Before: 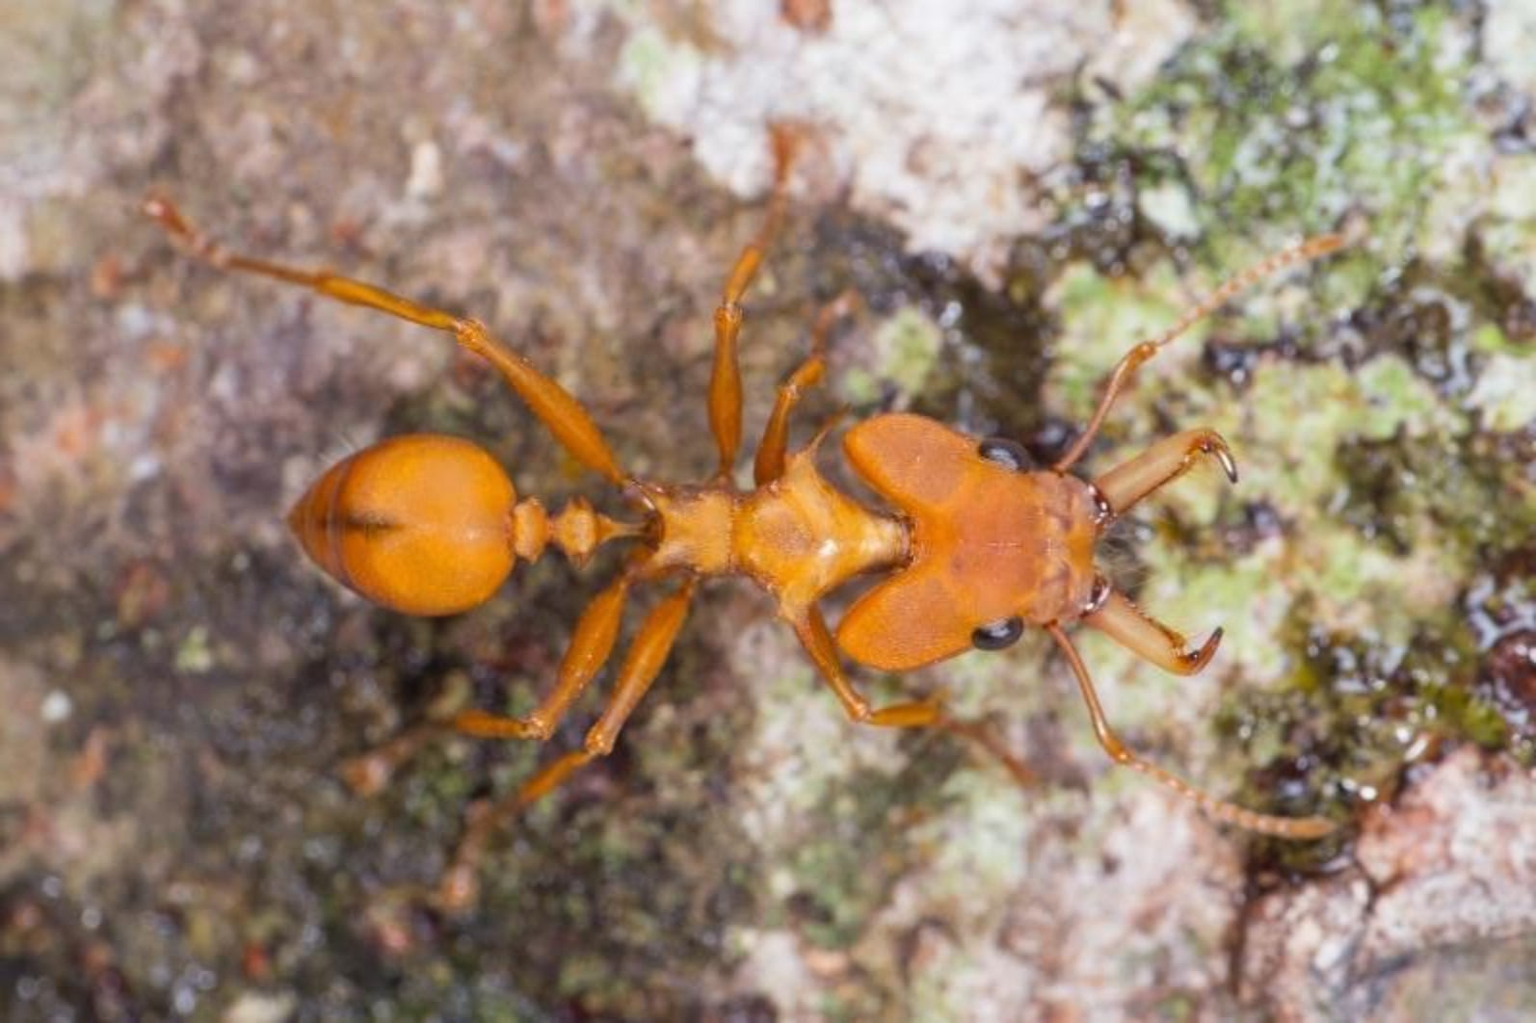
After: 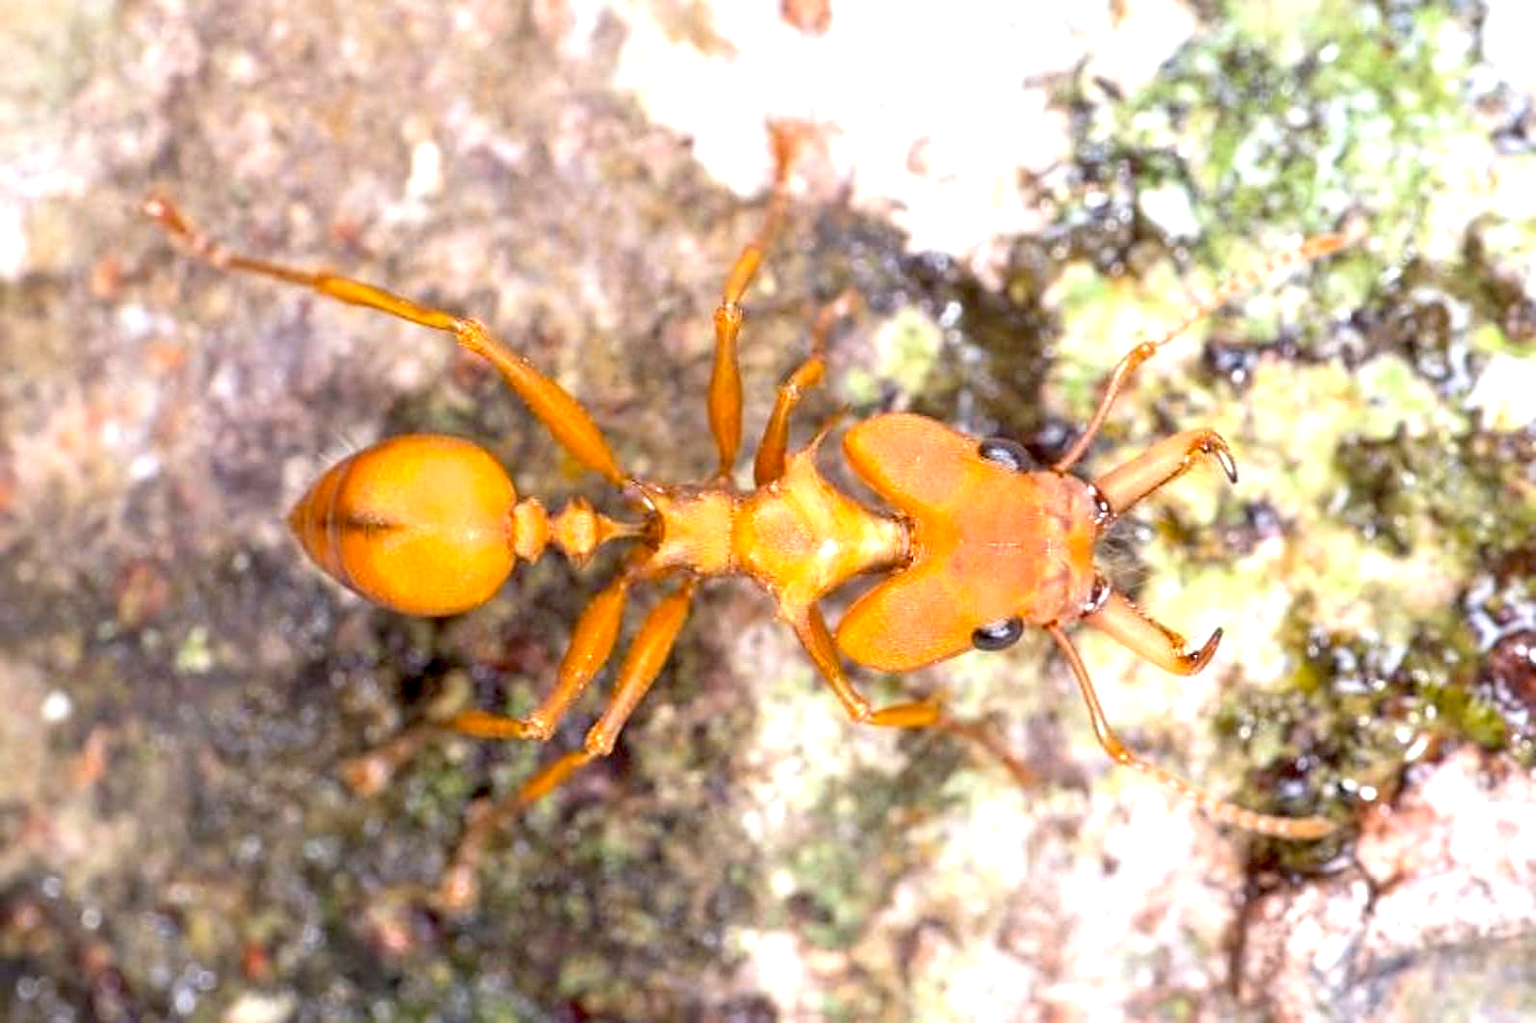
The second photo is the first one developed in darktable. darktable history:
exposure: black level correction 0.01, exposure 1 EV, compensate highlight preservation false
sharpen: on, module defaults
